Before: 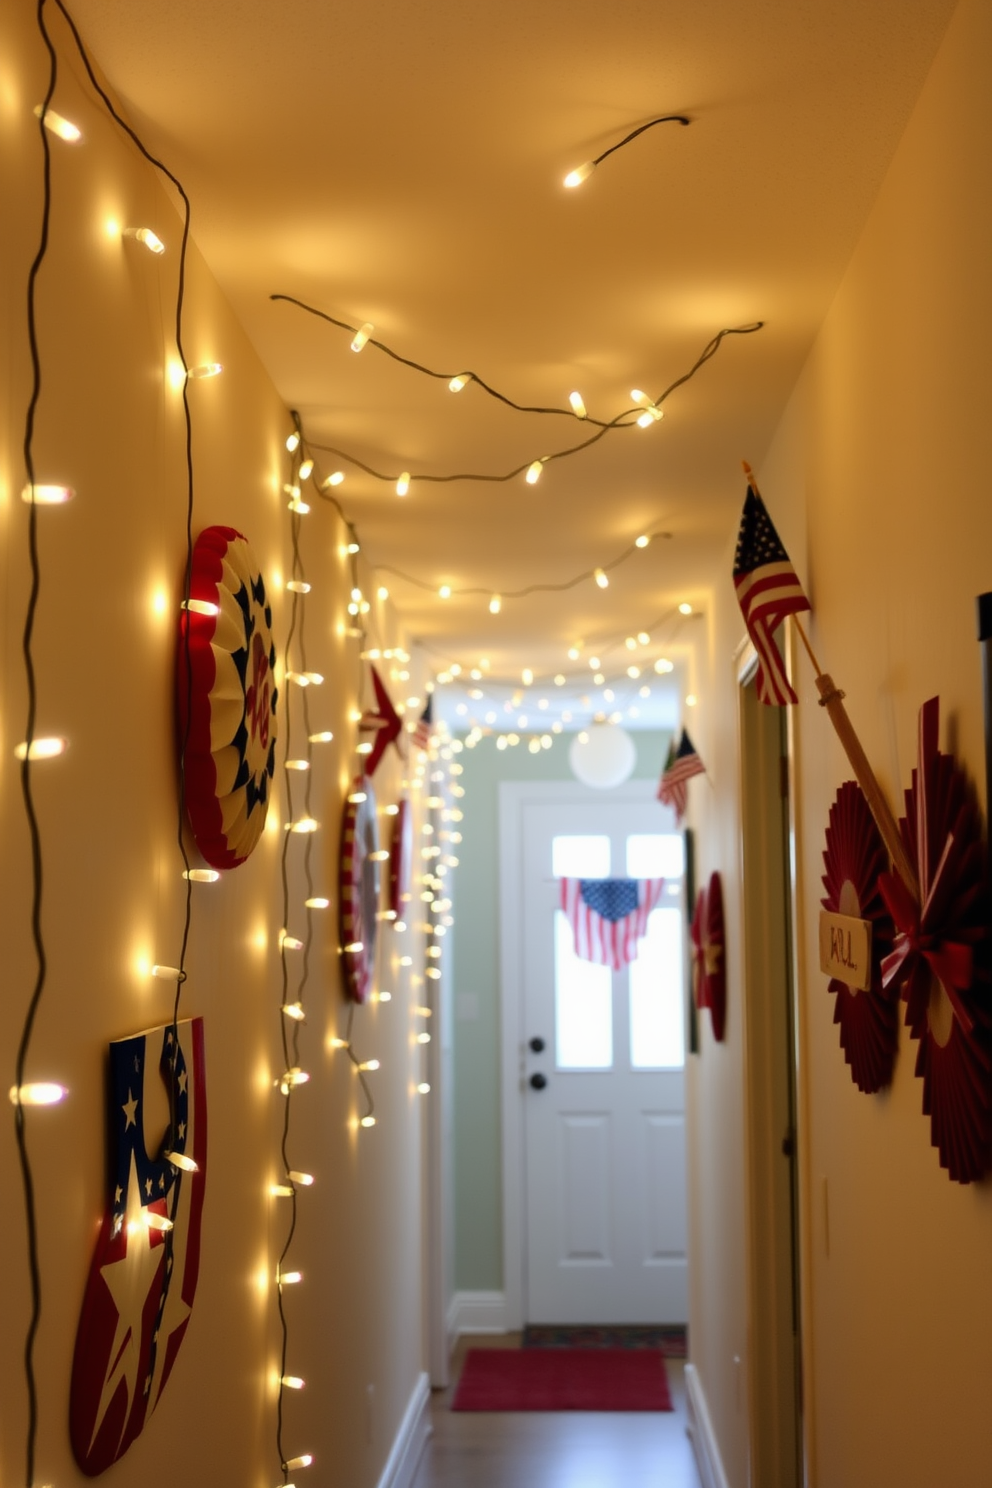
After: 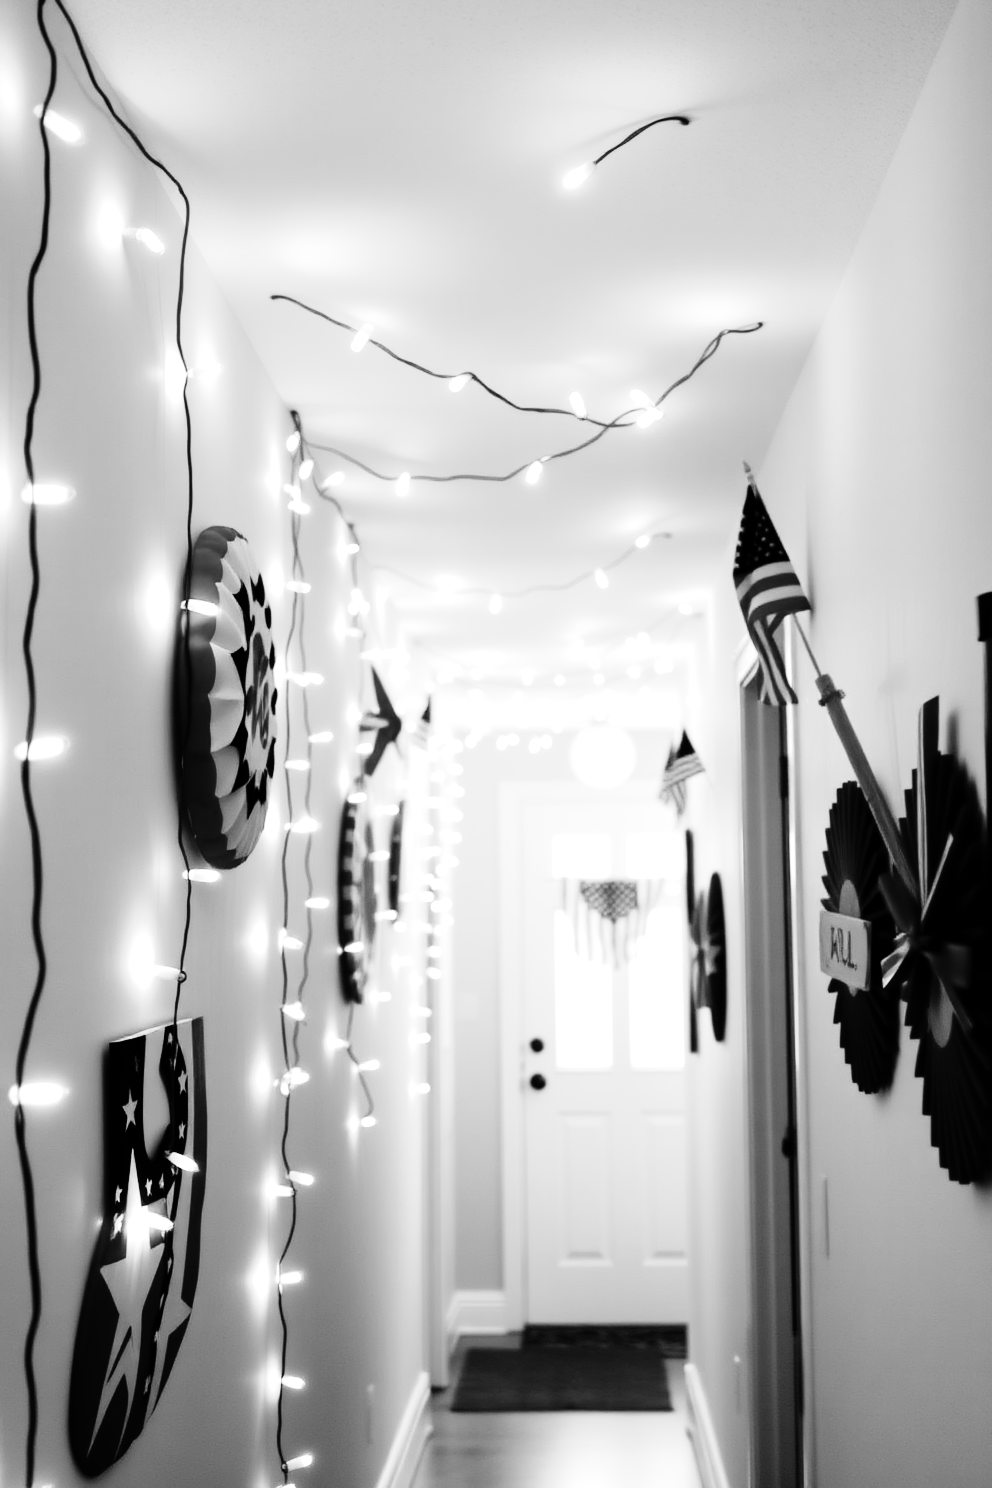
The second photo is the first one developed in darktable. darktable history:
color calibration: output gray [0.714, 0.278, 0, 0], x 0.396, y 0.386, temperature 3648.85 K
exposure: black level correction 0, compensate highlight preservation false
contrast equalizer: octaves 7, y [[0.5, 0.488, 0.462, 0.461, 0.491, 0.5], [0.5 ×6], [0.5 ×6], [0 ×6], [0 ×6]], mix -0.104
local contrast: mode bilateral grid, contrast 19, coarseness 51, detail 119%, midtone range 0.2
shadows and highlights: shadows -0.329, highlights 38.25
tone equalizer: -8 EV -0.423 EV, -7 EV -0.426 EV, -6 EV -0.303 EV, -5 EV -0.186 EV, -3 EV 0.221 EV, -2 EV 0.347 EV, -1 EV 0.402 EV, +0 EV 0.42 EV
tone curve: curves: ch0 [(0, 0) (0.003, 0.001) (0.011, 0.004) (0.025, 0.008) (0.044, 0.015) (0.069, 0.022) (0.1, 0.031) (0.136, 0.052) (0.177, 0.101) (0.224, 0.181) (0.277, 0.289) (0.335, 0.418) (0.399, 0.541) (0.468, 0.65) (0.543, 0.739) (0.623, 0.817) (0.709, 0.882) (0.801, 0.919) (0.898, 0.958) (1, 1)], color space Lab, independent channels, preserve colors none
color zones: curves: ch1 [(0, 0.34) (0.143, 0.164) (0.286, 0.152) (0.429, 0.176) (0.571, 0.173) (0.714, 0.188) (0.857, 0.199) (1, 0.34)], mix -120.33%
